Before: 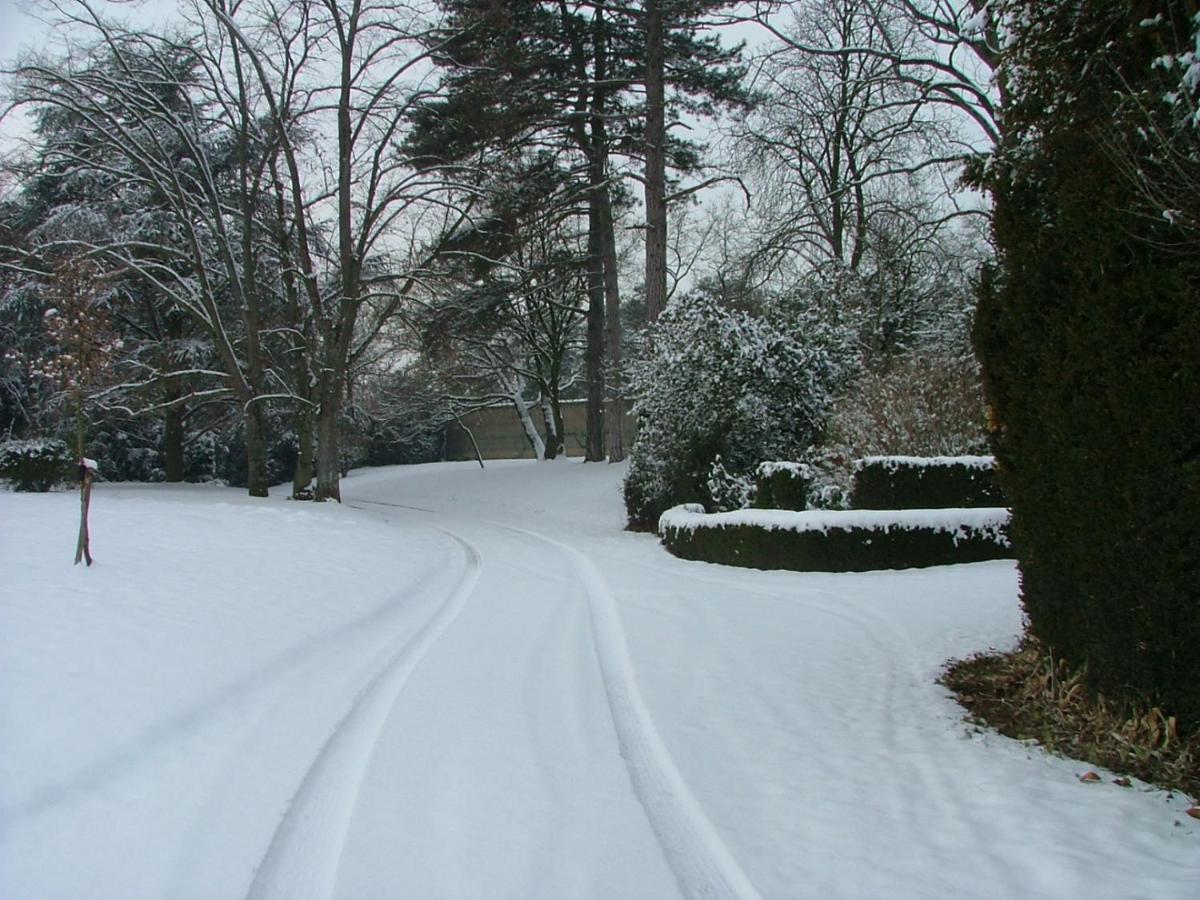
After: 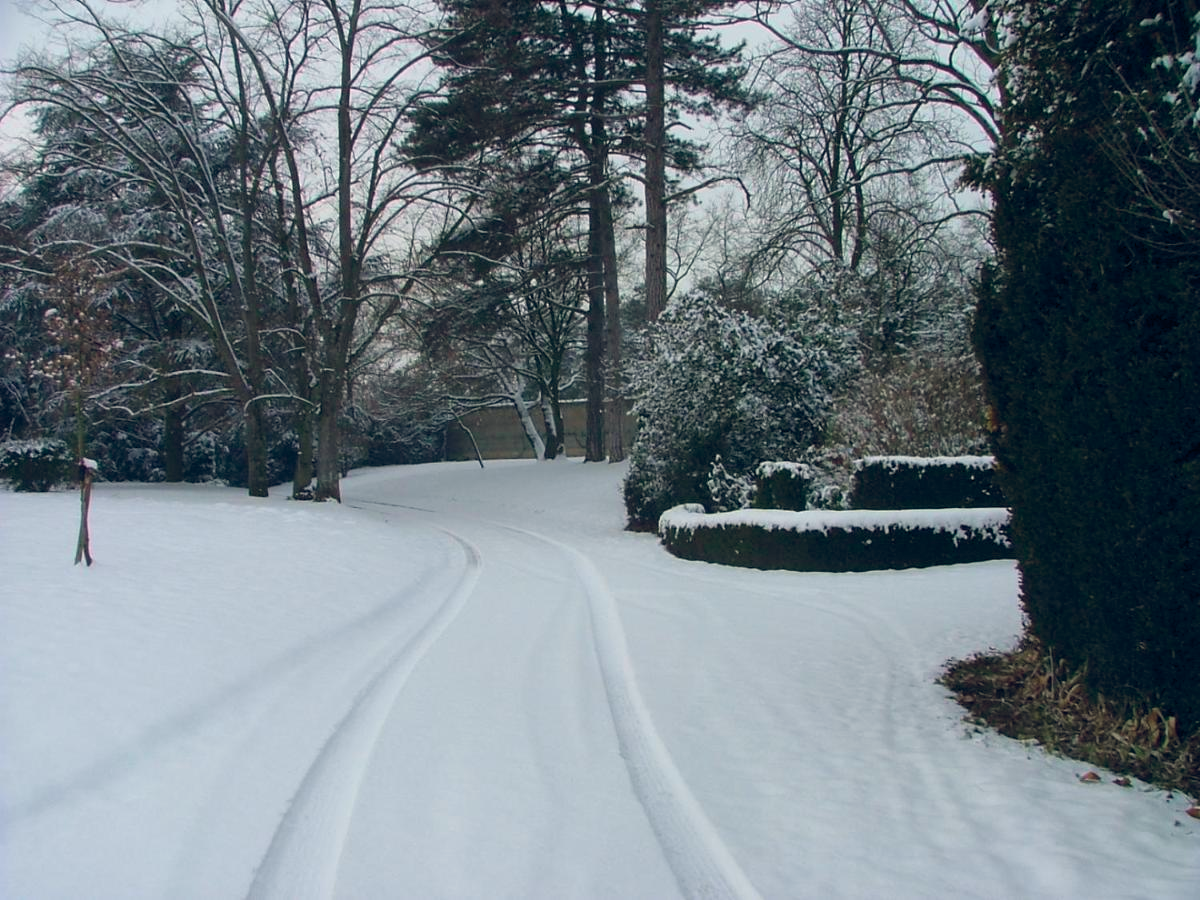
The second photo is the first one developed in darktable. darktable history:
color balance rgb: shadows lift › hue 87.51°, highlights gain › chroma 0.68%, highlights gain › hue 55.1°, global offset › chroma 0.13%, global offset › hue 253.66°, linear chroma grading › global chroma 0.5%, perceptual saturation grading › global saturation 16.38%
white balance: red 1.029, blue 0.92
color calibration: illuminant as shot in camera, x 0.358, y 0.373, temperature 4628.91 K
